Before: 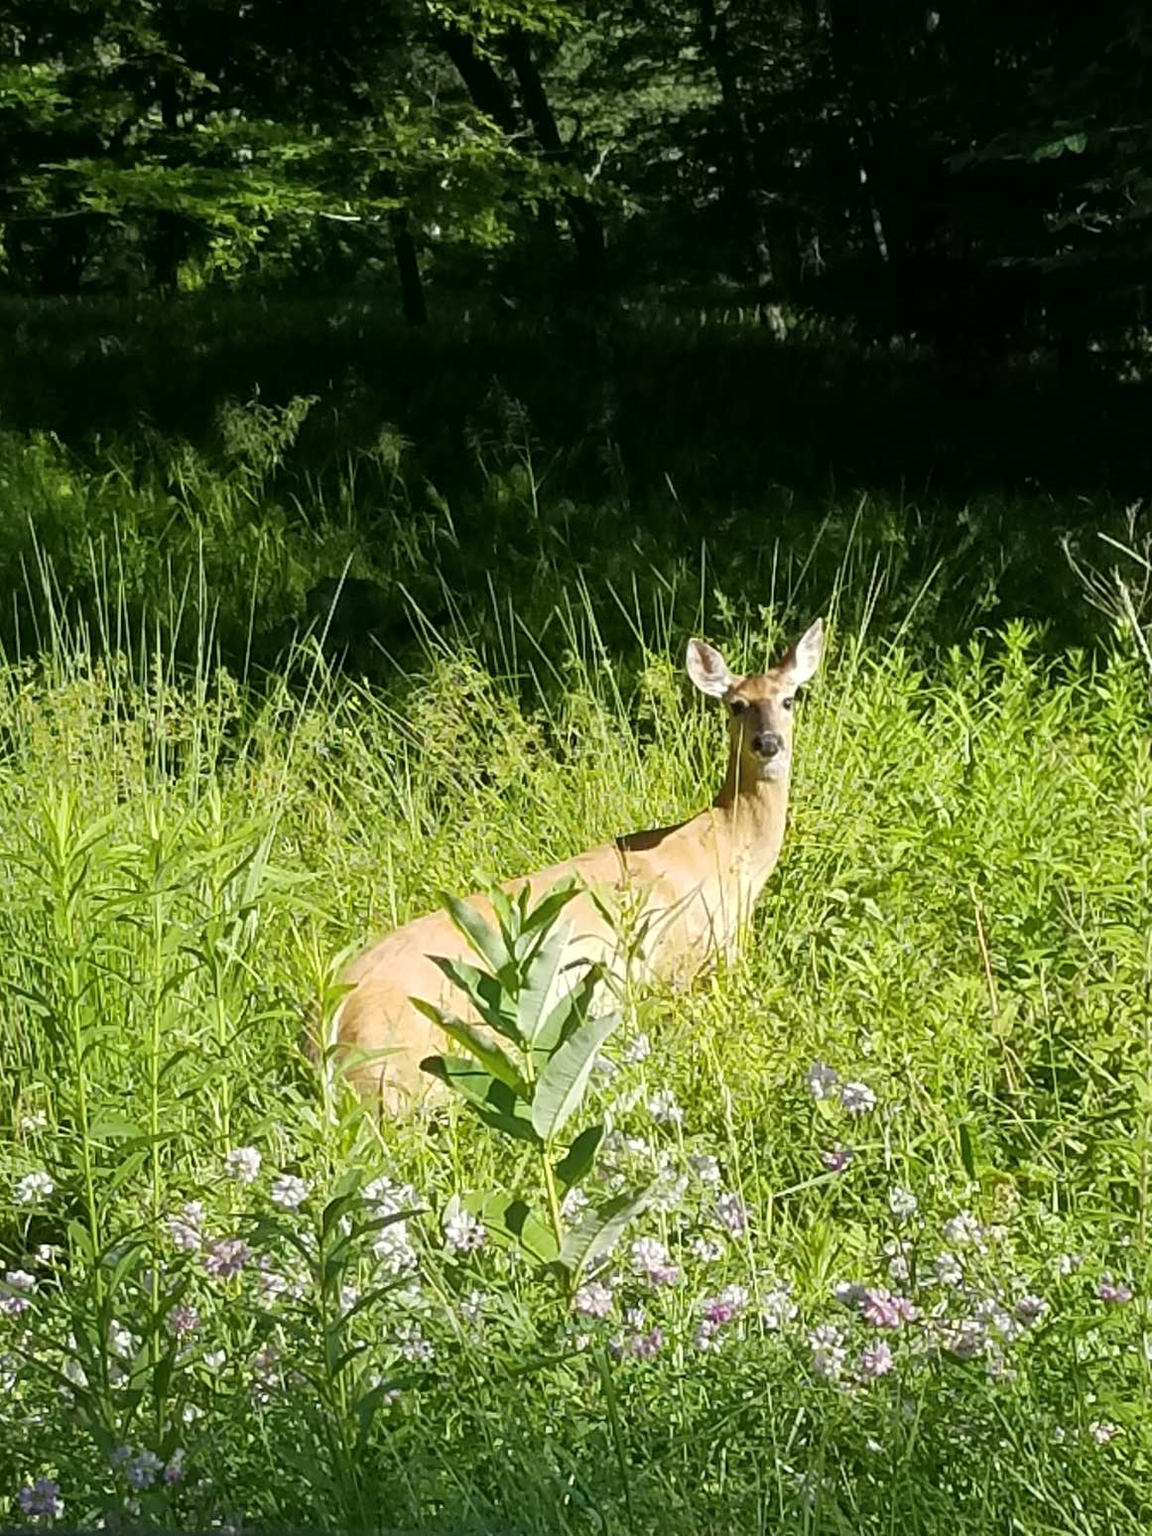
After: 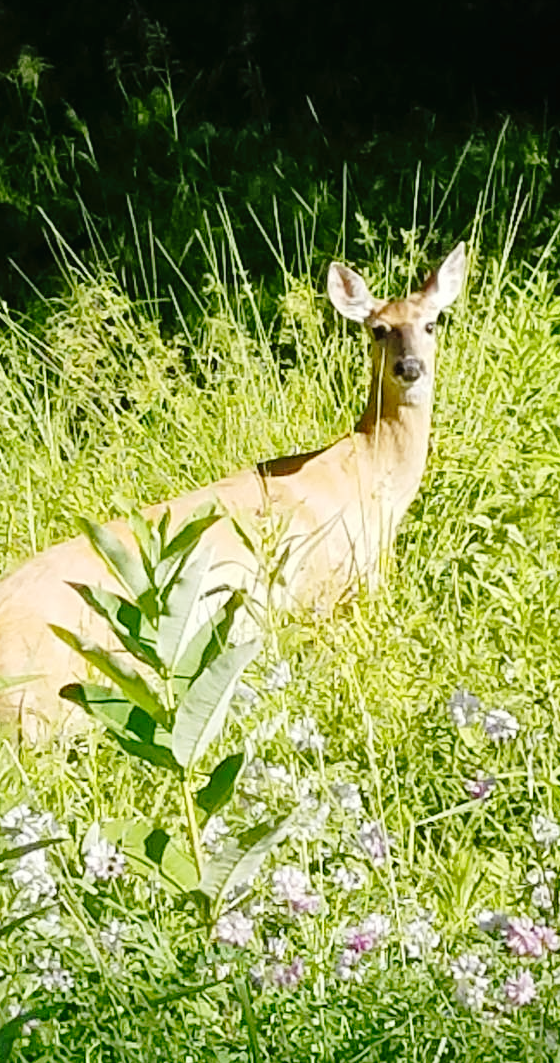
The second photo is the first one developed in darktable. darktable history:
tone curve: curves: ch0 [(0, 0) (0.003, 0.012) (0.011, 0.015) (0.025, 0.023) (0.044, 0.036) (0.069, 0.047) (0.1, 0.062) (0.136, 0.1) (0.177, 0.15) (0.224, 0.219) (0.277, 0.3) (0.335, 0.401) (0.399, 0.49) (0.468, 0.569) (0.543, 0.641) (0.623, 0.73) (0.709, 0.806) (0.801, 0.88) (0.898, 0.939) (1, 1)], preserve colors none
crop: left 31.379%, top 24.658%, right 20.326%, bottom 6.628%
